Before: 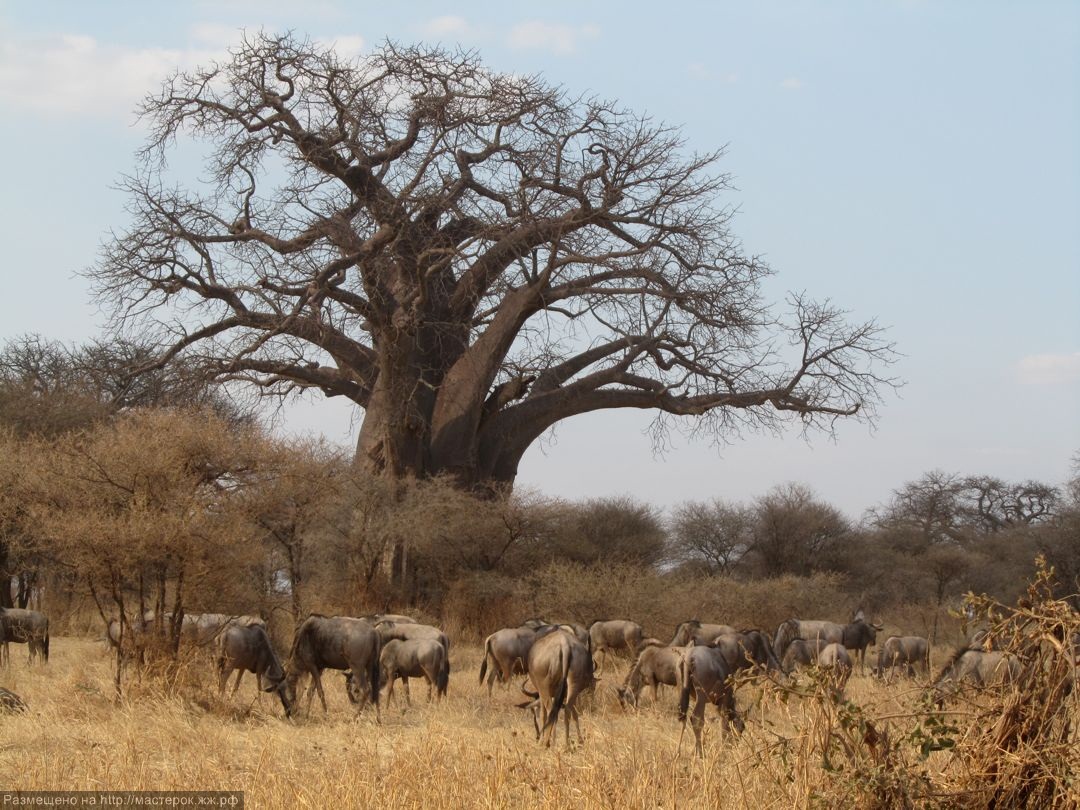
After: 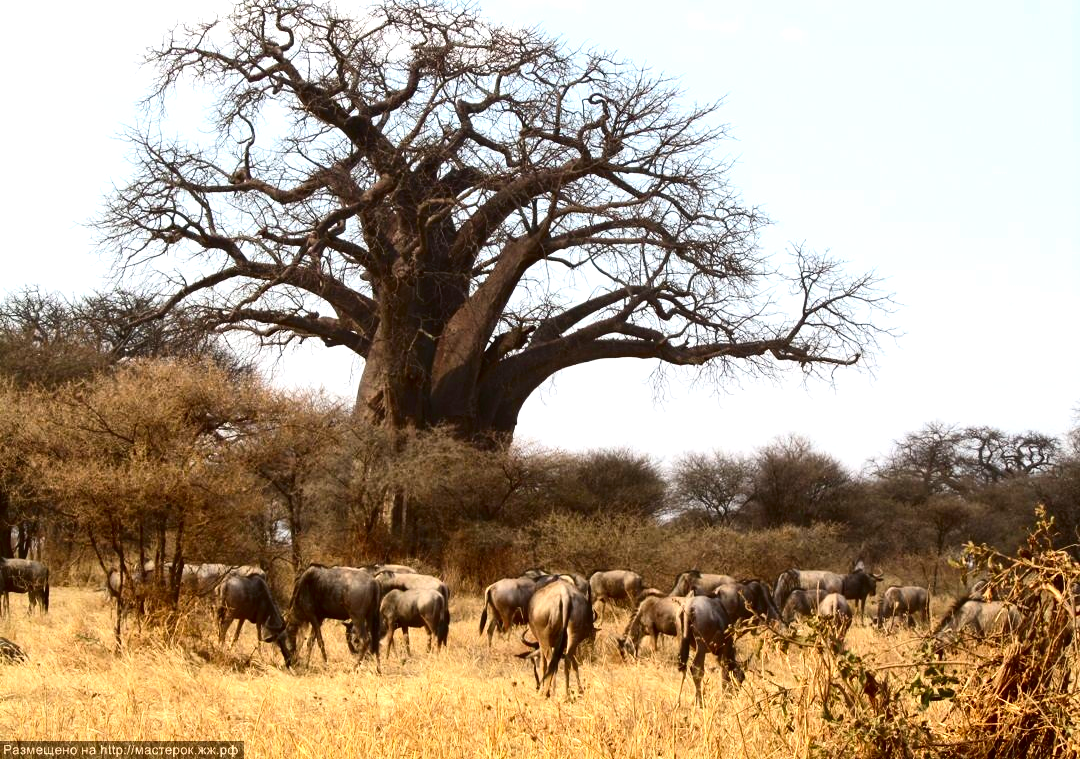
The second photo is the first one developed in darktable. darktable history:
contrast brightness saturation: contrast 0.22, brightness -0.19, saturation 0.24
crop and rotate: top 6.25%
exposure: black level correction 0, exposure 0.9 EV, compensate highlight preservation false
